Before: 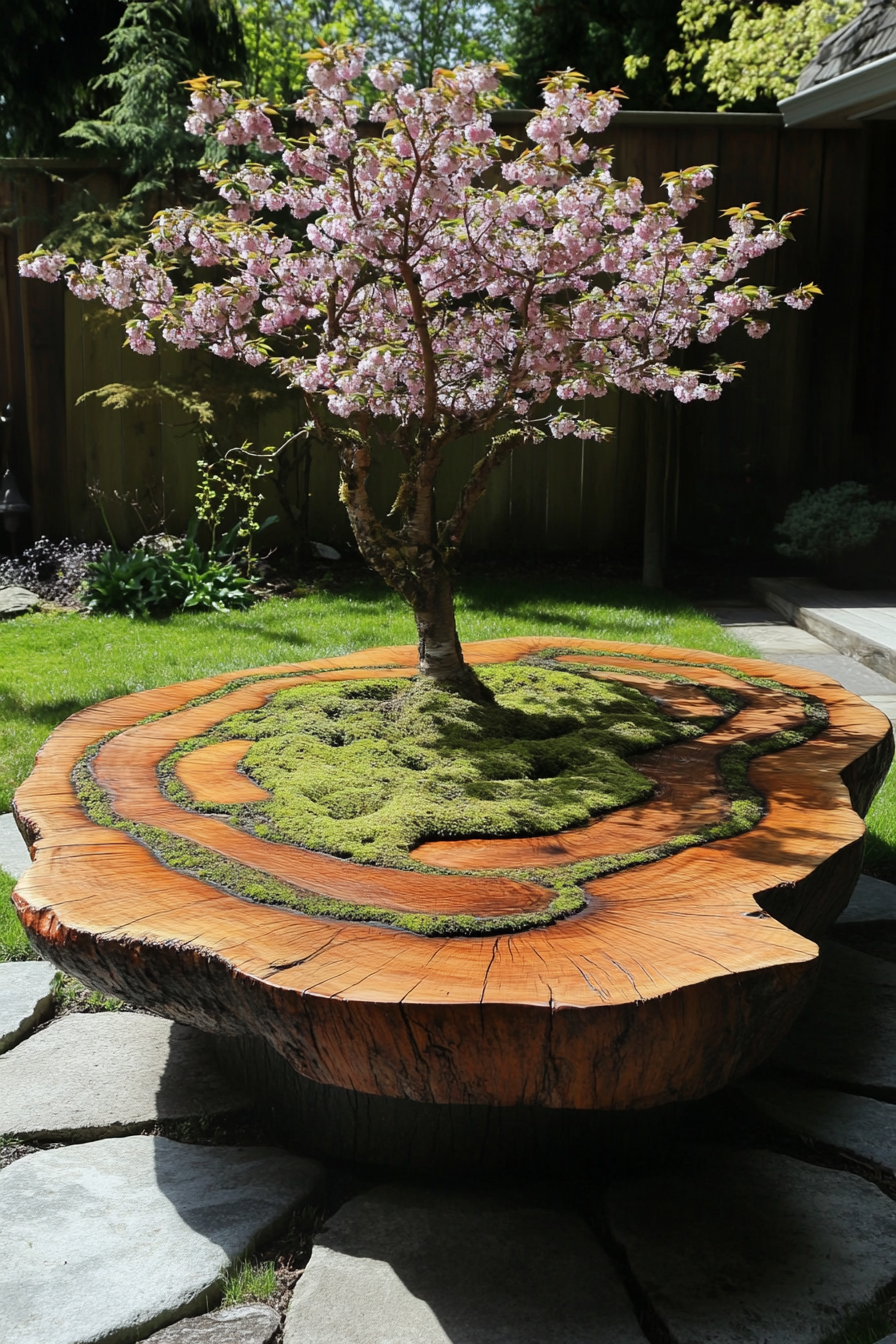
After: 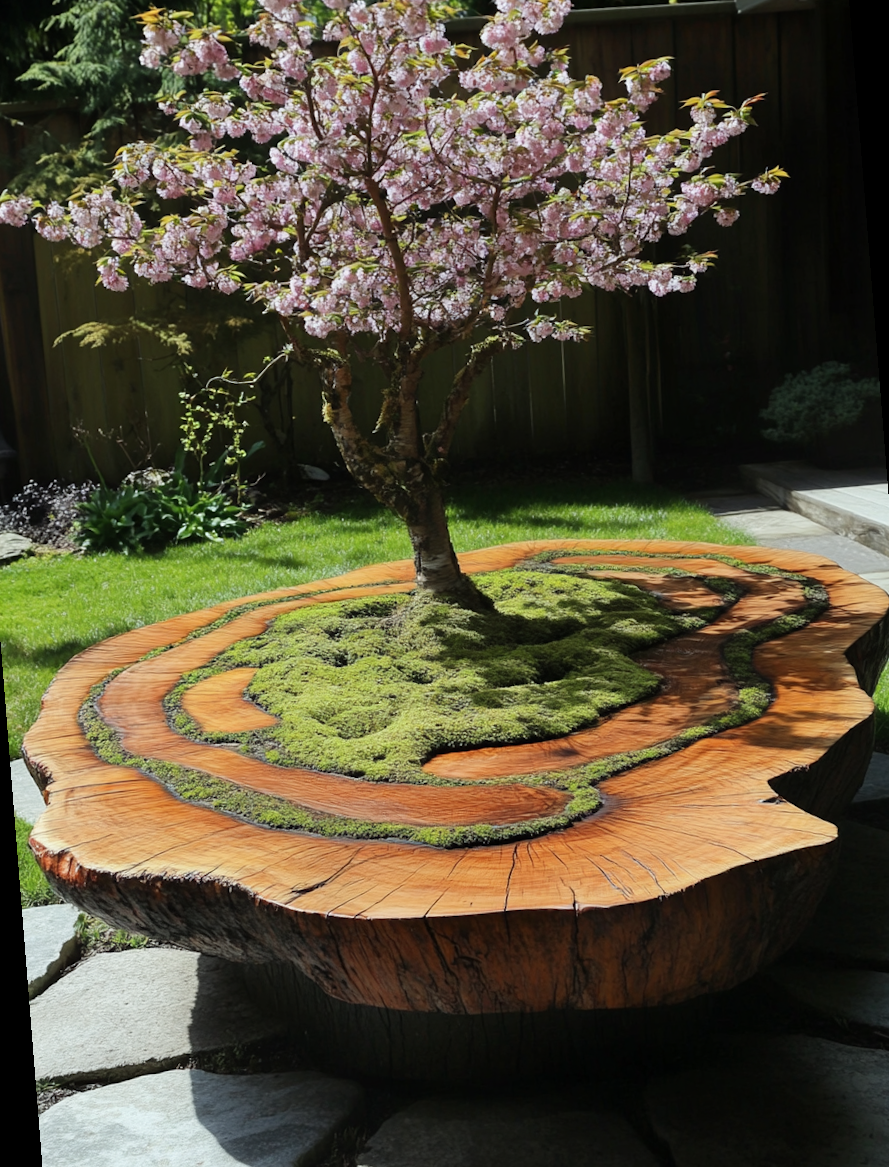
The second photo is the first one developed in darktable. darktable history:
rotate and perspective: rotation -4.57°, crop left 0.054, crop right 0.944, crop top 0.087, crop bottom 0.914
white balance: red 0.978, blue 0.999
